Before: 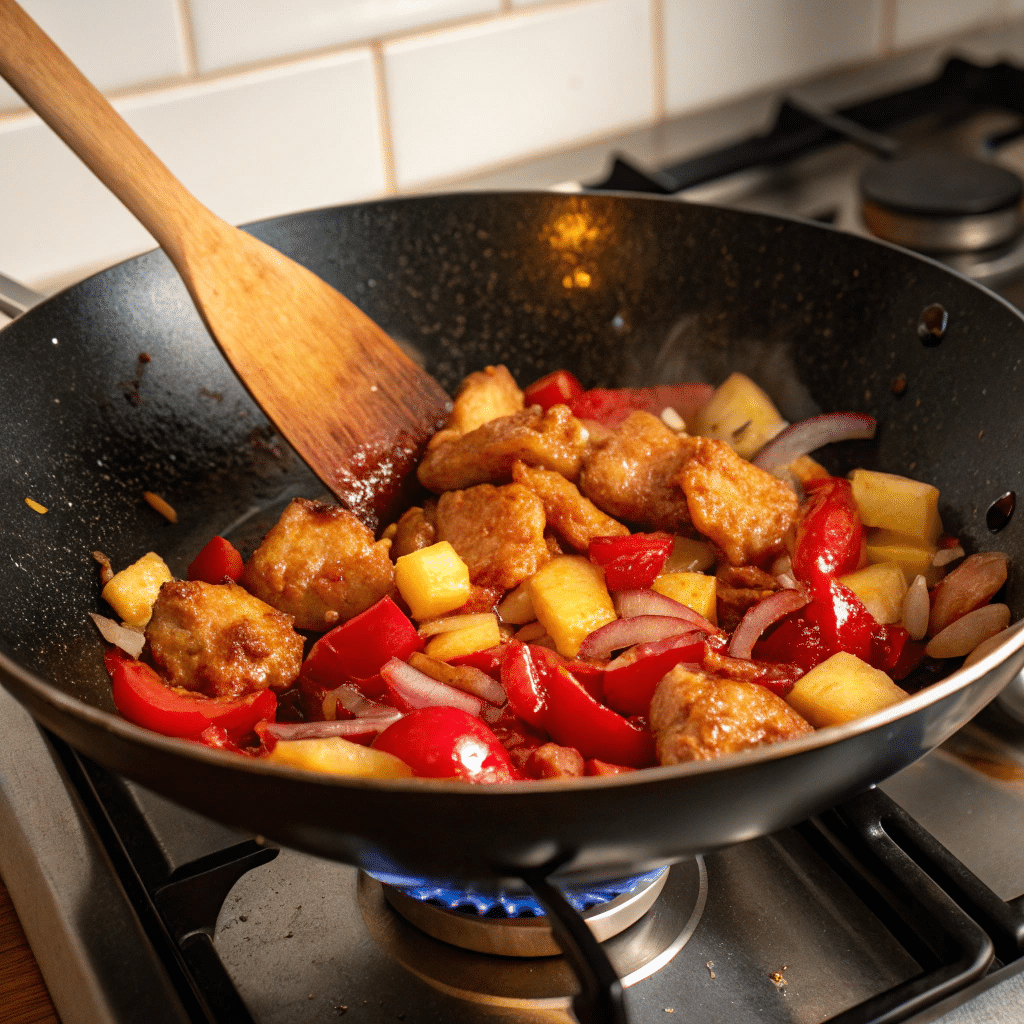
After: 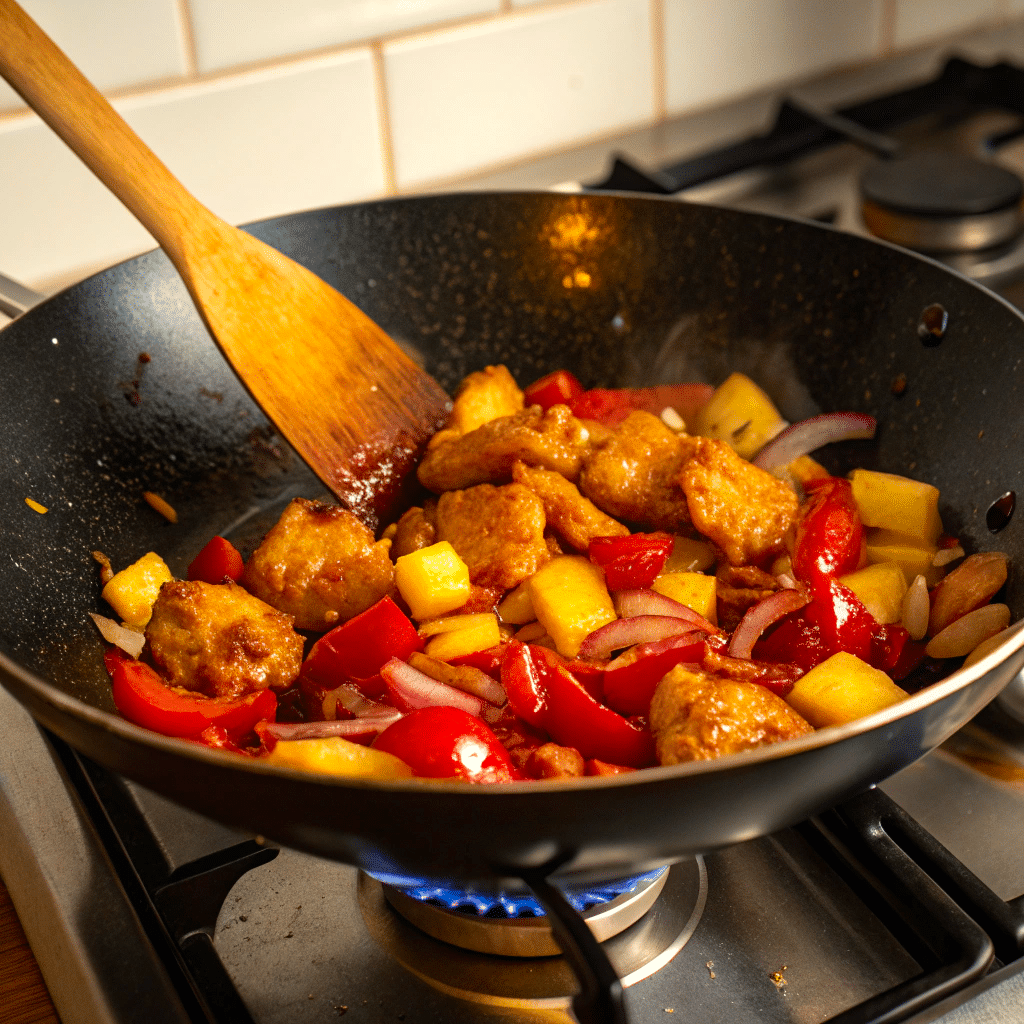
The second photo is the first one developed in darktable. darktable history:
color balance rgb: highlights gain › luminance 6.01%, highlights gain › chroma 2.543%, highlights gain › hue 87.25°, perceptual saturation grading › global saturation 17.599%, global vibrance 20%
